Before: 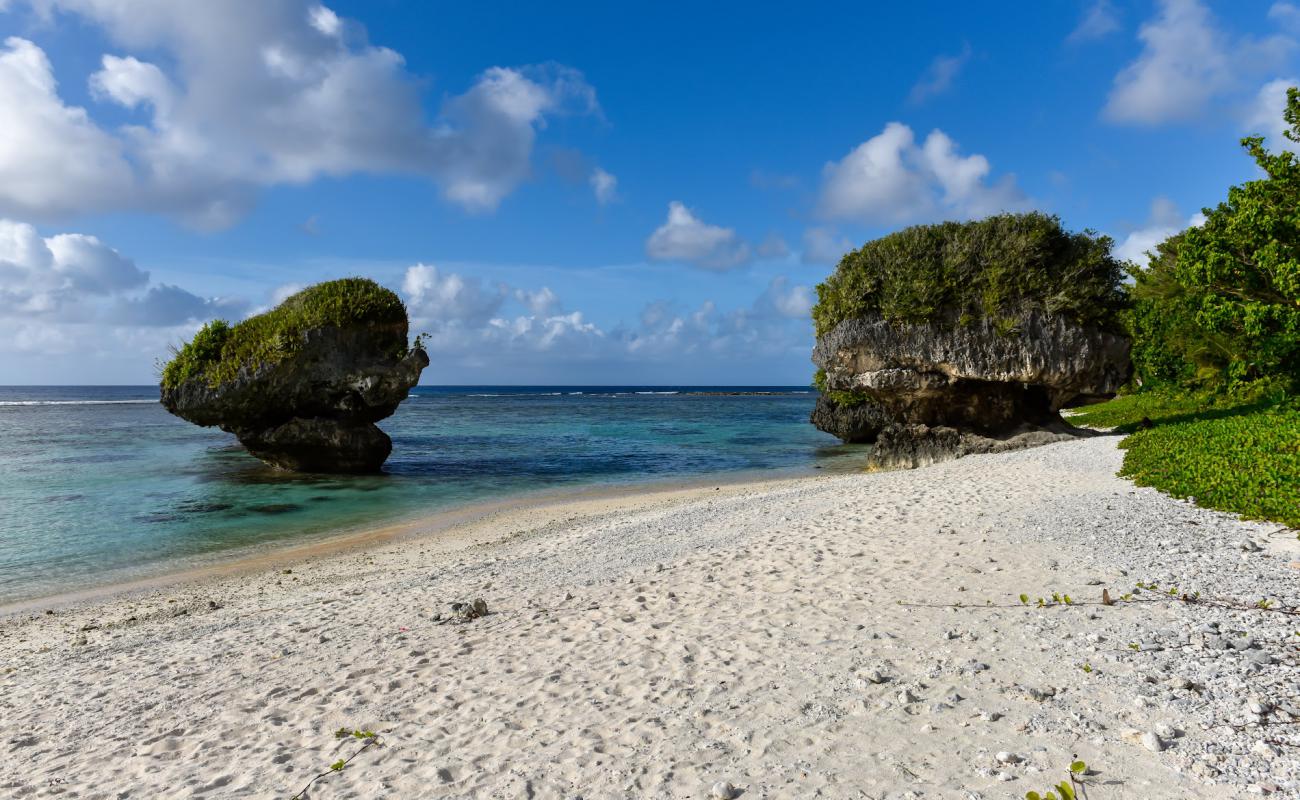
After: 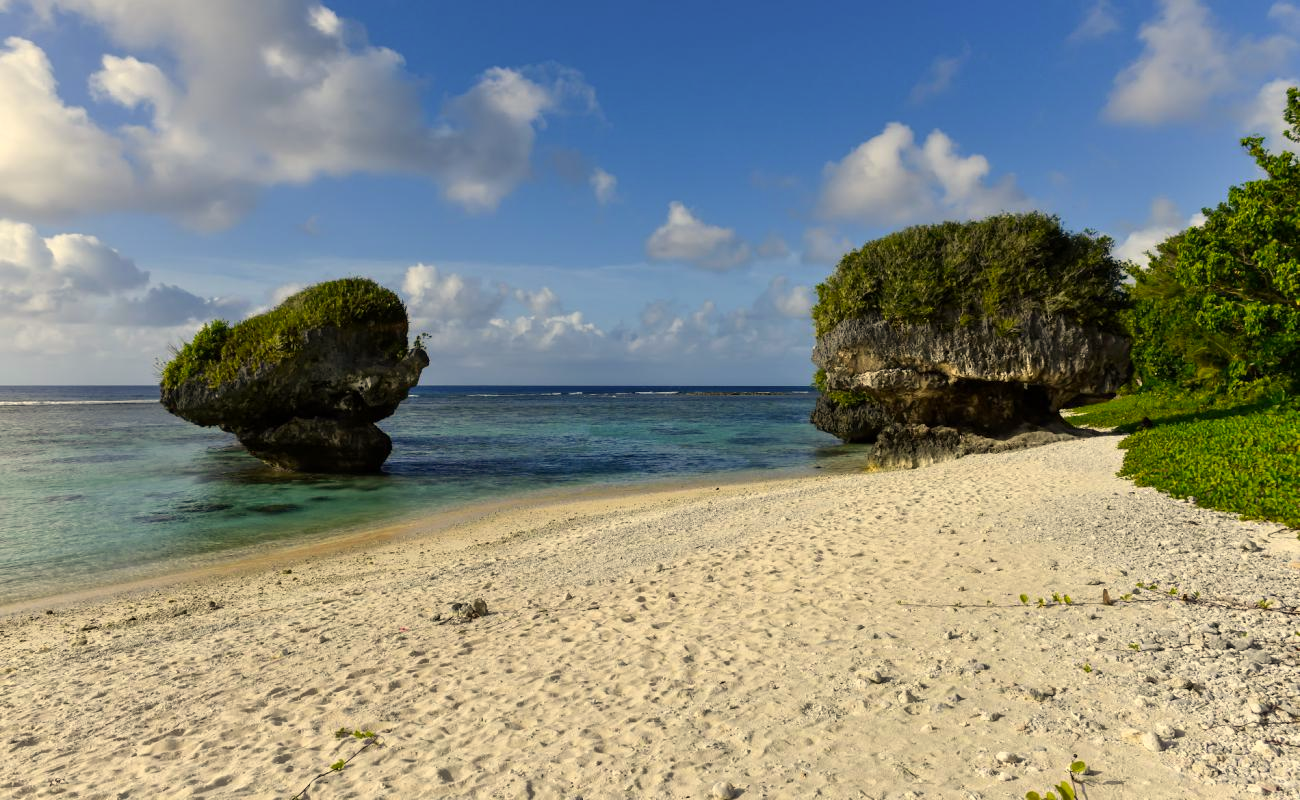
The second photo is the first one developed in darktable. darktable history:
color correction: highlights a* 2.4, highlights b* 23.39
